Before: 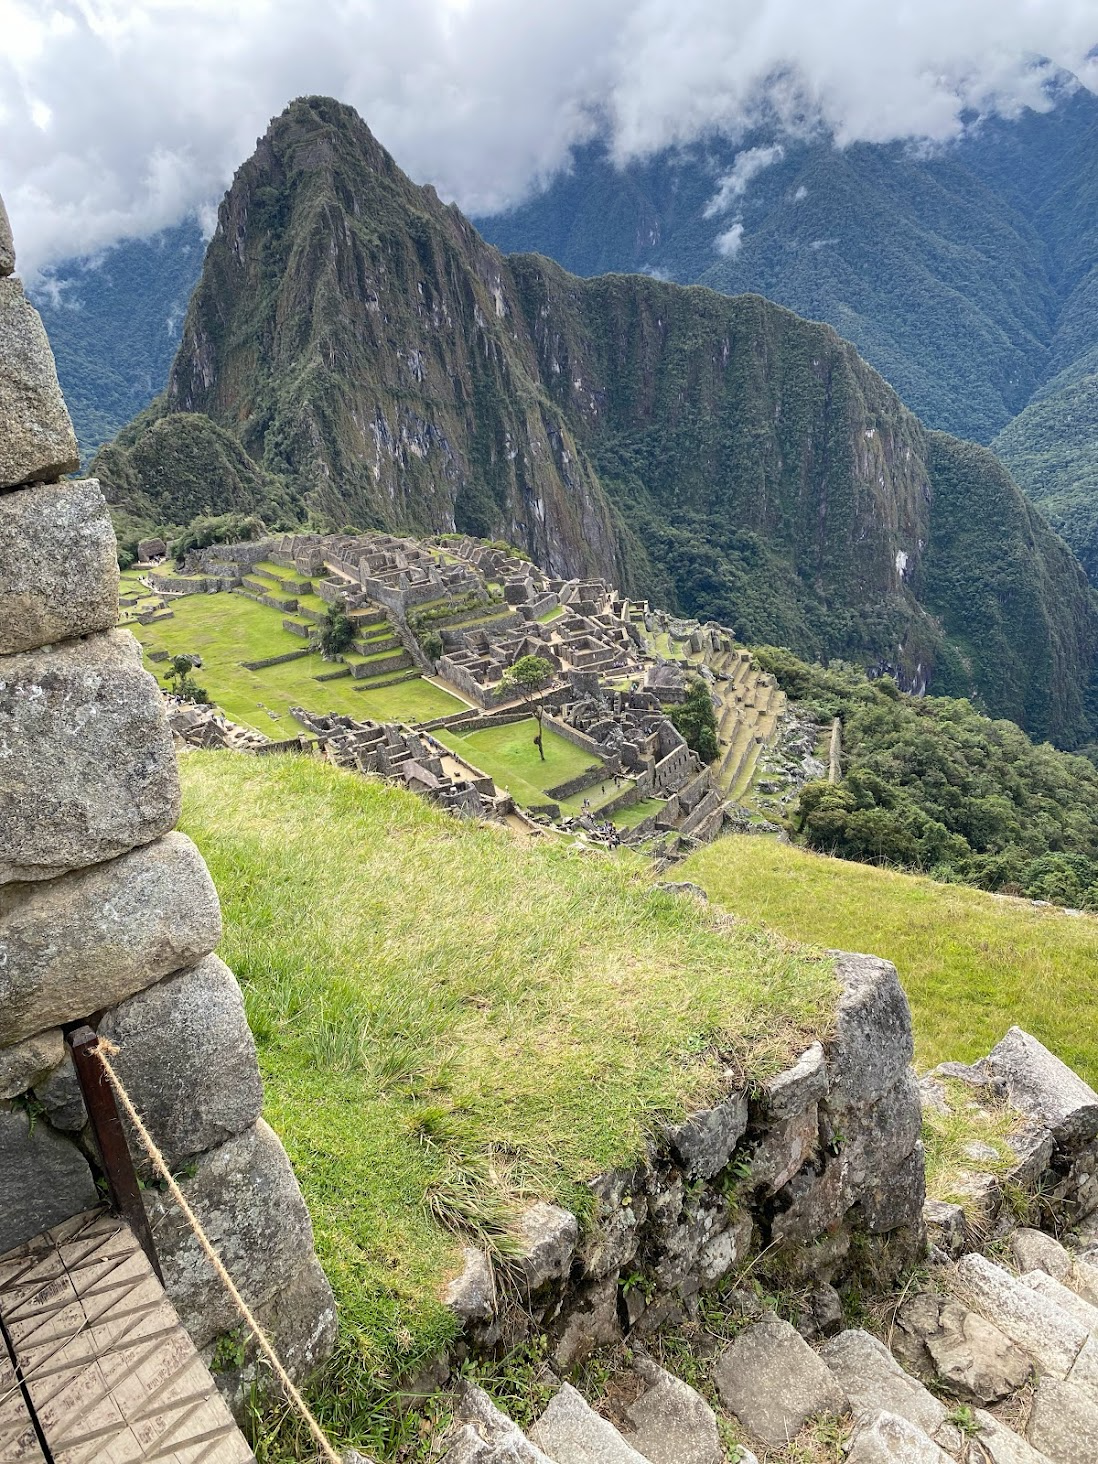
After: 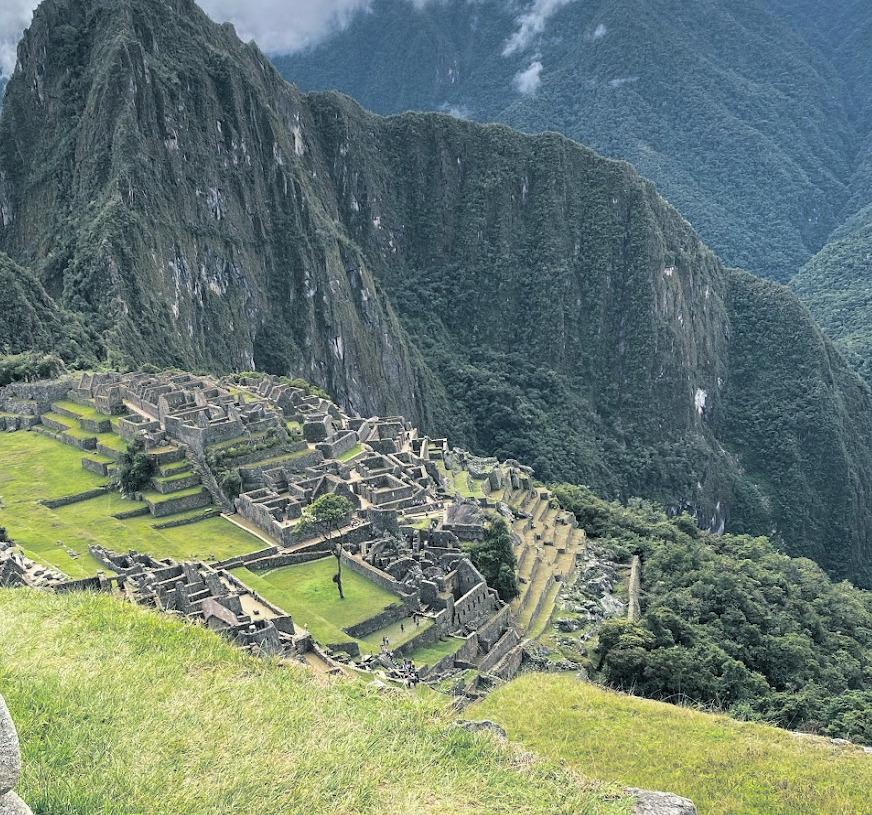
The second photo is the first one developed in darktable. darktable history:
crop: left 18.38%, top 11.092%, right 2.134%, bottom 33.217%
split-toning: shadows › hue 205.2°, shadows › saturation 0.29, highlights › hue 50.4°, highlights › saturation 0.38, balance -49.9
color correction: highlights a* -2.73, highlights b* -2.09, shadows a* 2.41, shadows b* 2.73
